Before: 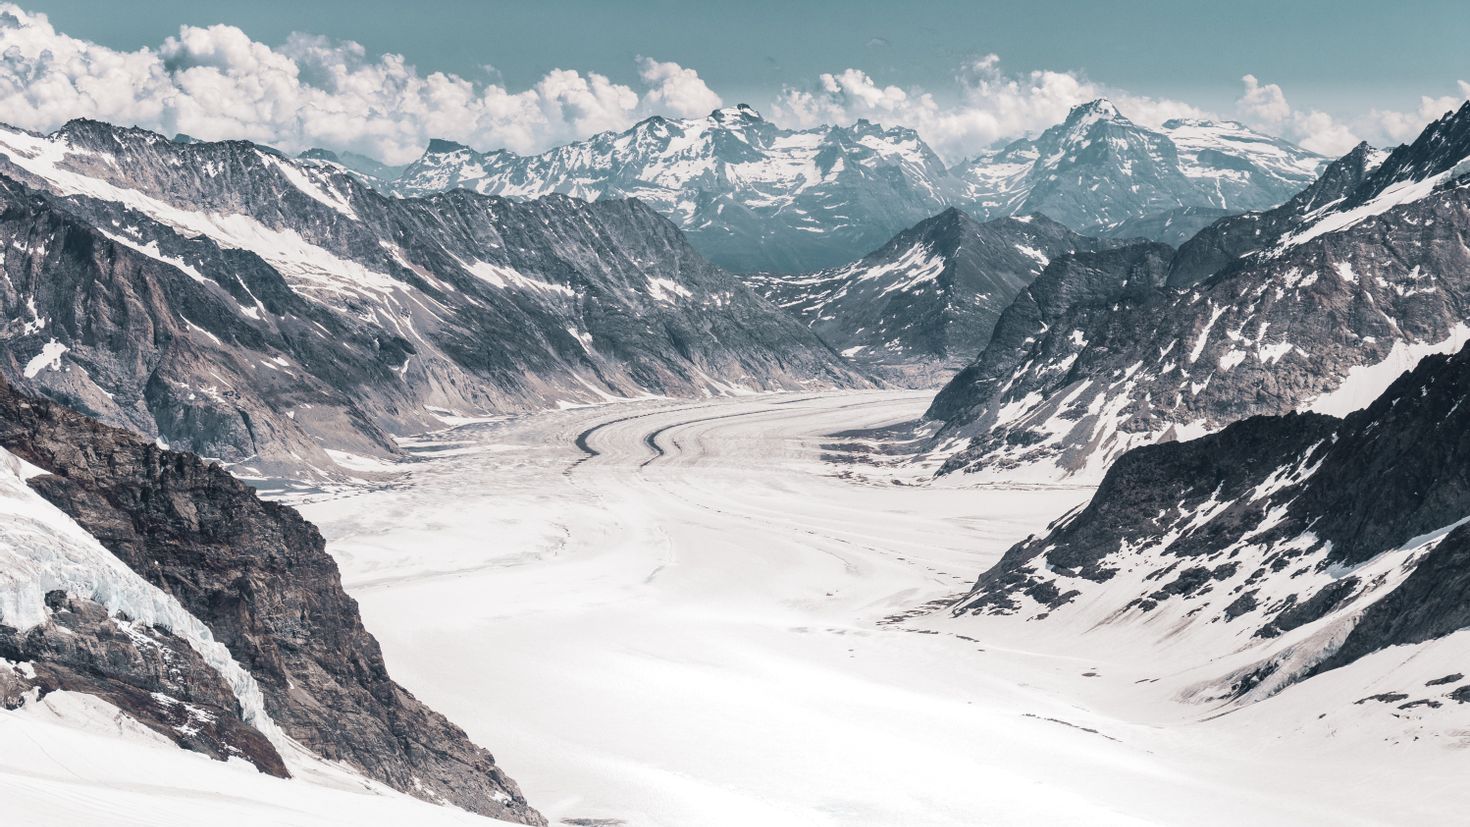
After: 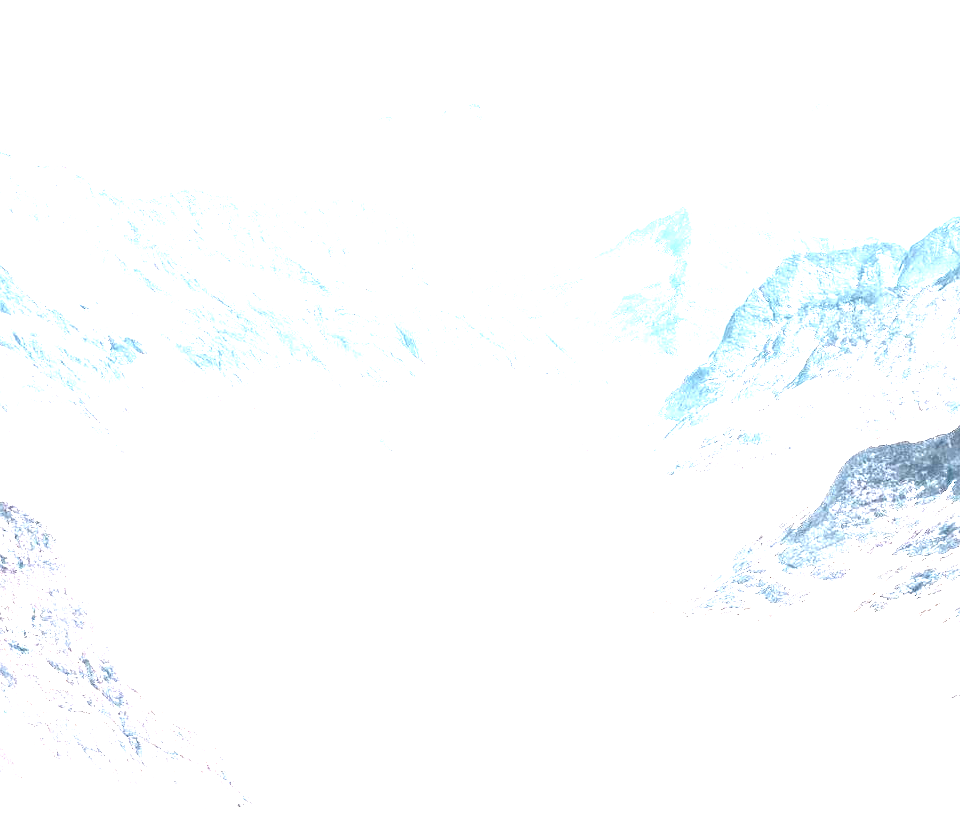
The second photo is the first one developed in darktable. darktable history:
exposure: black level correction 0, exposure 3.978 EV, compensate highlight preservation false
crop and rotate: left 18.332%, right 16.309%
